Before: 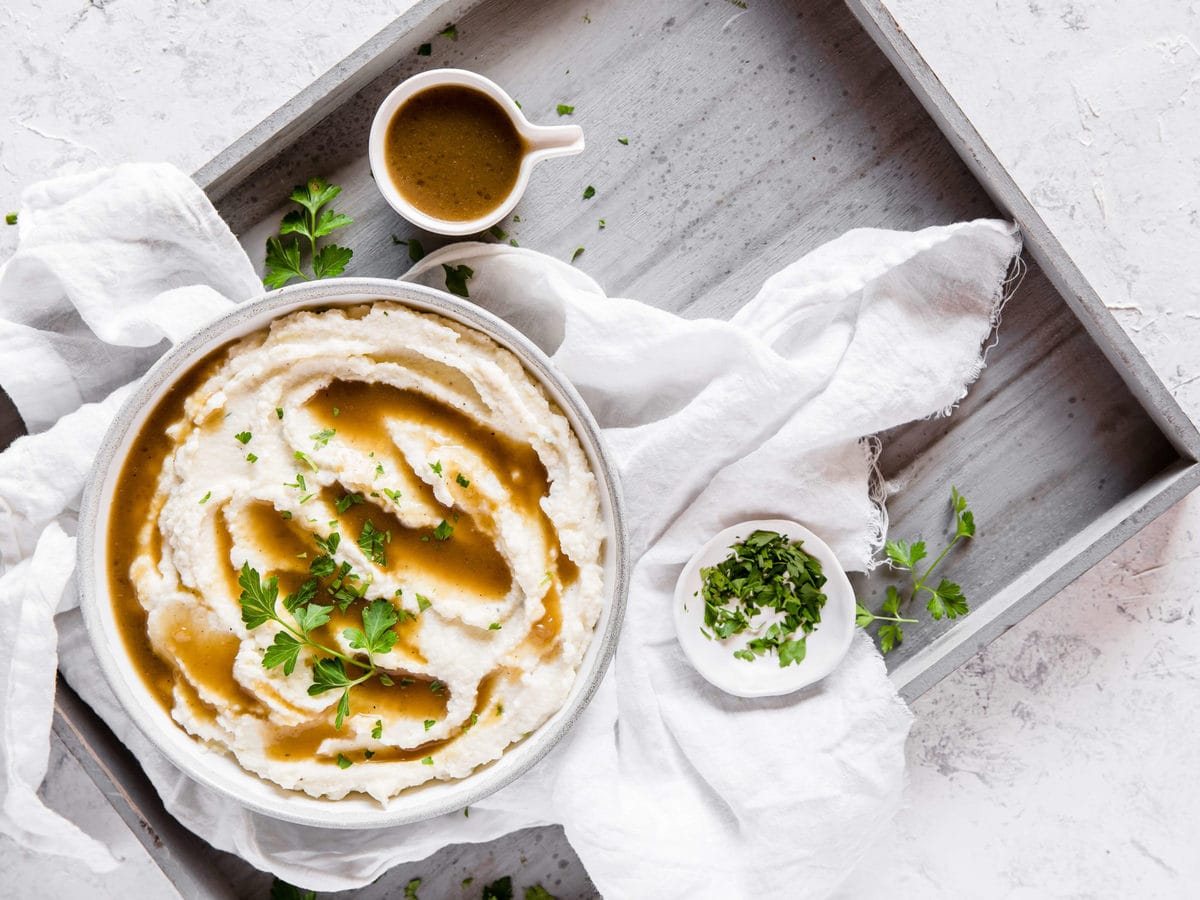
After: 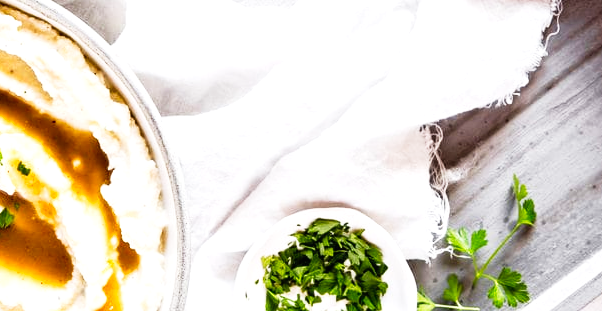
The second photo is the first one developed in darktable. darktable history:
tone equalizer: -8 EV -1.84 EV, -7 EV -1.16 EV, -6 EV -1.62 EV, smoothing diameter 25%, edges refinement/feathering 10, preserve details guided filter
tone curve: curves: ch0 [(0, 0) (0.003, 0.008) (0.011, 0.008) (0.025, 0.011) (0.044, 0.017) (0.069, 0.026) (0.1, 0.039) (0.136, 0.054) (0.177, 0.093) (0.224, 0.15) (0.277, 0.21) (0.335, 0.285) (0.399, 0.366) (0.468, 0.462) (0.543, 0.564) (0.623, 0.679) (0.709, 0.79) (0.801, 0.883) (0.898, 0.95) (1, 1)], preserve colors none
crop: left 36.607%, top 34.735%, right 13.146%, bottom 30.611%
exposure: black level correction 0, exposure 0.5 EV, compensate exposure bias true, compensate highlight preservation false
